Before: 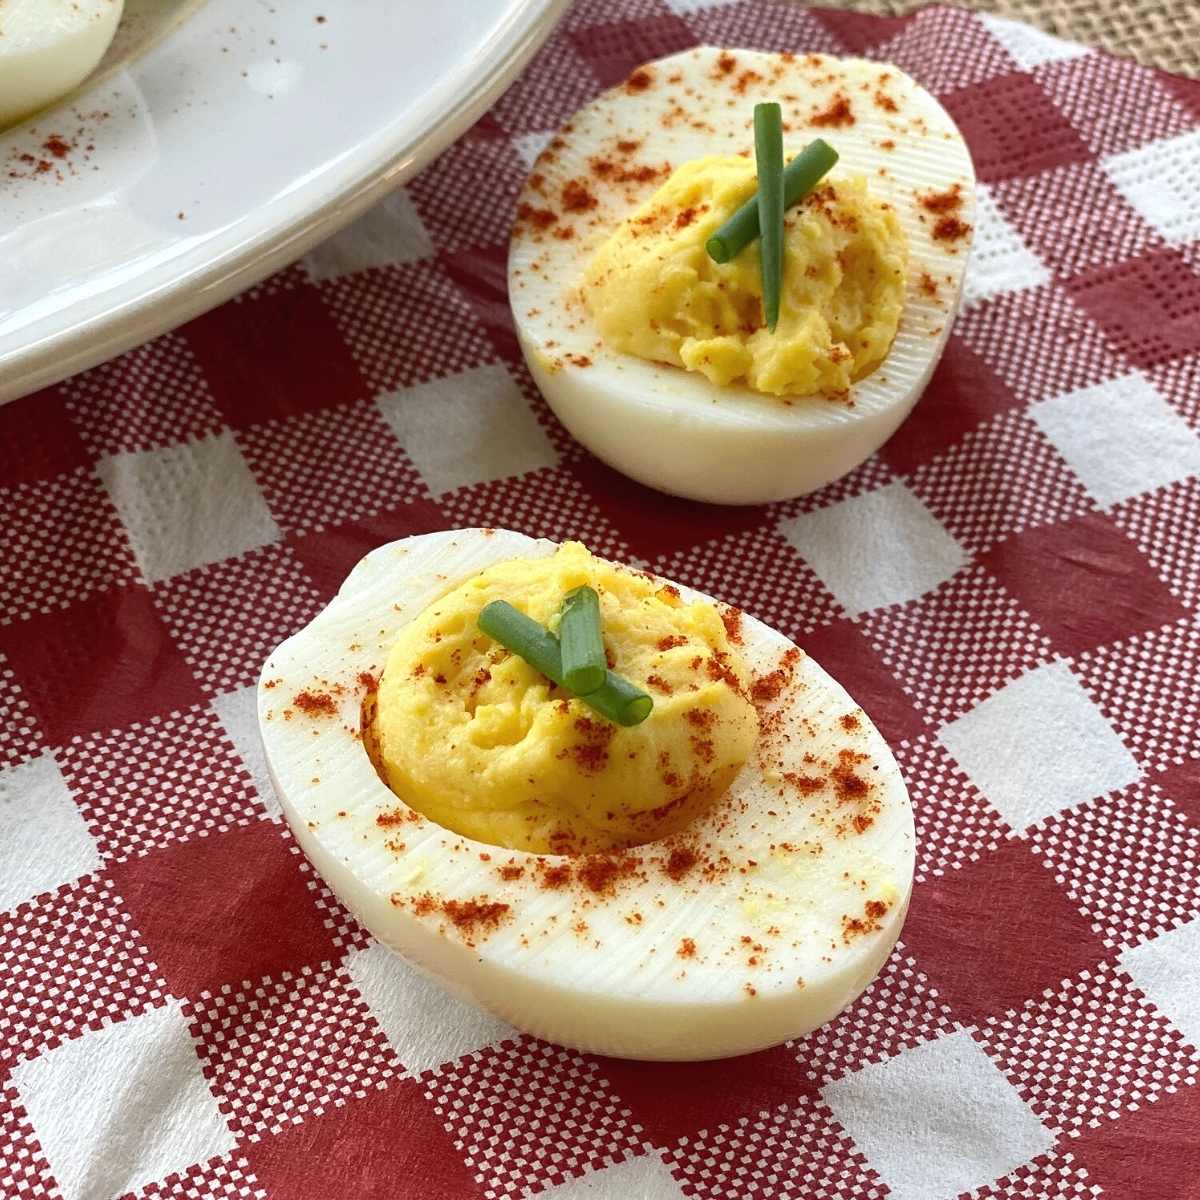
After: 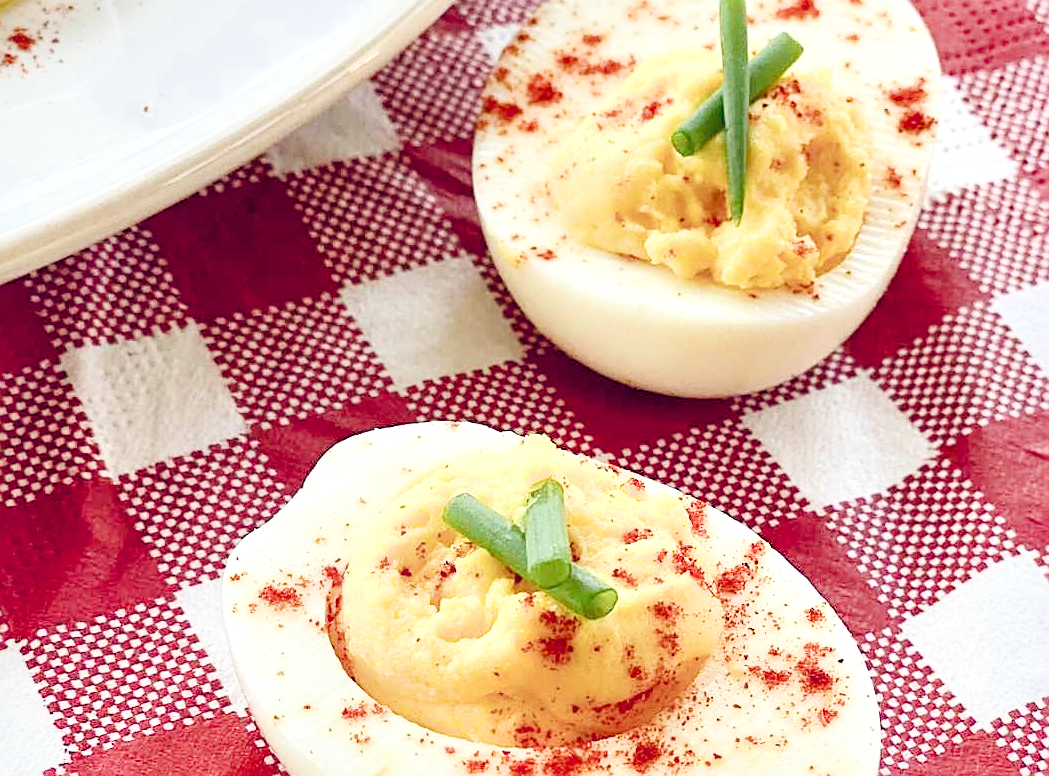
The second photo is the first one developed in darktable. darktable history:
local contrast: mode bilateral grid, contrast 25, coarseness 60, detail 151%, midtone range 0.2
crop: left 2.934%, top 8.929%, right 9.642%, bottom 26.367%
exposure: black level correction 0, exposure 2.097 EV, compensate highlight preservation false
sharpen: on, module defaults
color balance rgb: global offset › luminance -0.289%, global offset › chroma 0.306%, global offset › hue 261.74°, perceptual saturation grading › global saturation 13.838%, perceptual saturation grading › highlights -24.786%, perceptual saturation grading › shadows 25.034%, global vibrance 20%
filmic rgb: black relative exposure -9.36 EV, white relative exposure 6.81 EV, hardness 3.07, contrast 1.06, preserve chrominance max RGB
